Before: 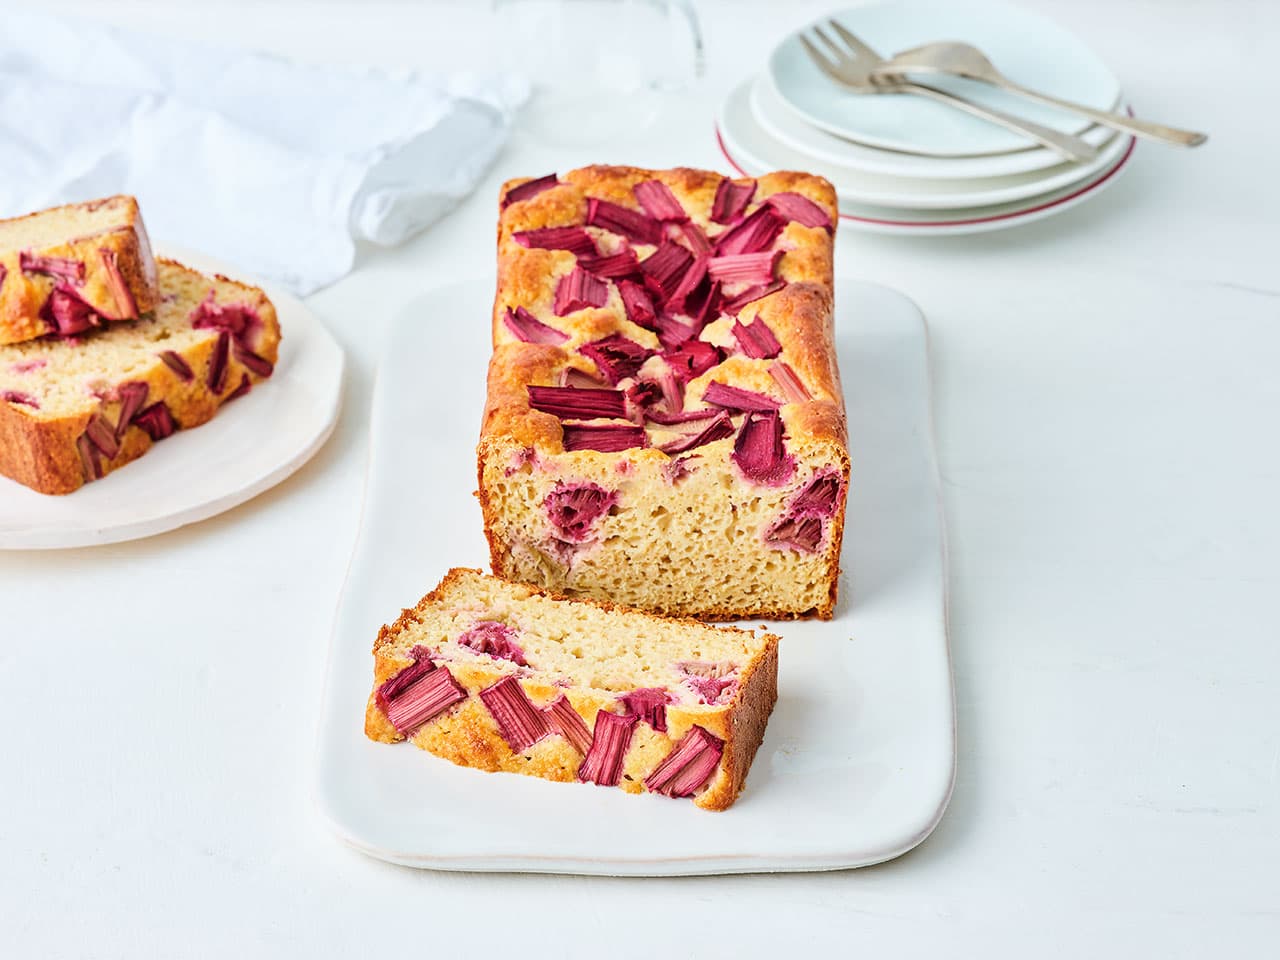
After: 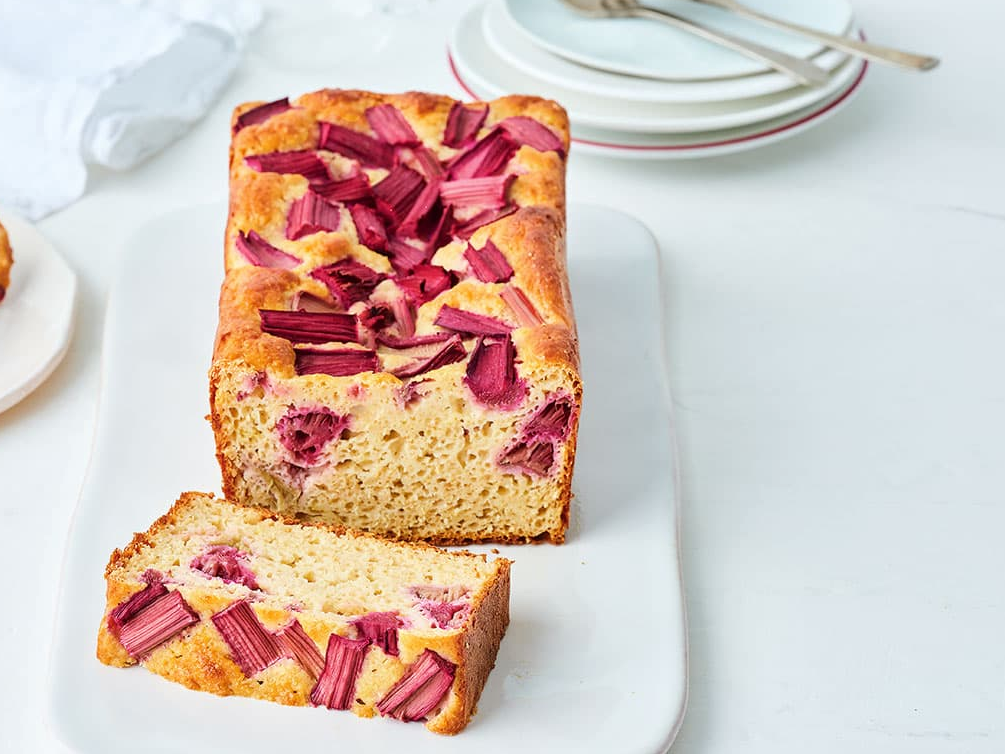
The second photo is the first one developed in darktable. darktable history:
crop and rotate: left 20.946%, top 7.919%, right 0.467%, bottom 13.49%
tone equalizer: edges refinement/feathering 500, mask exposure compensation -1.57 EV, preserve details no
